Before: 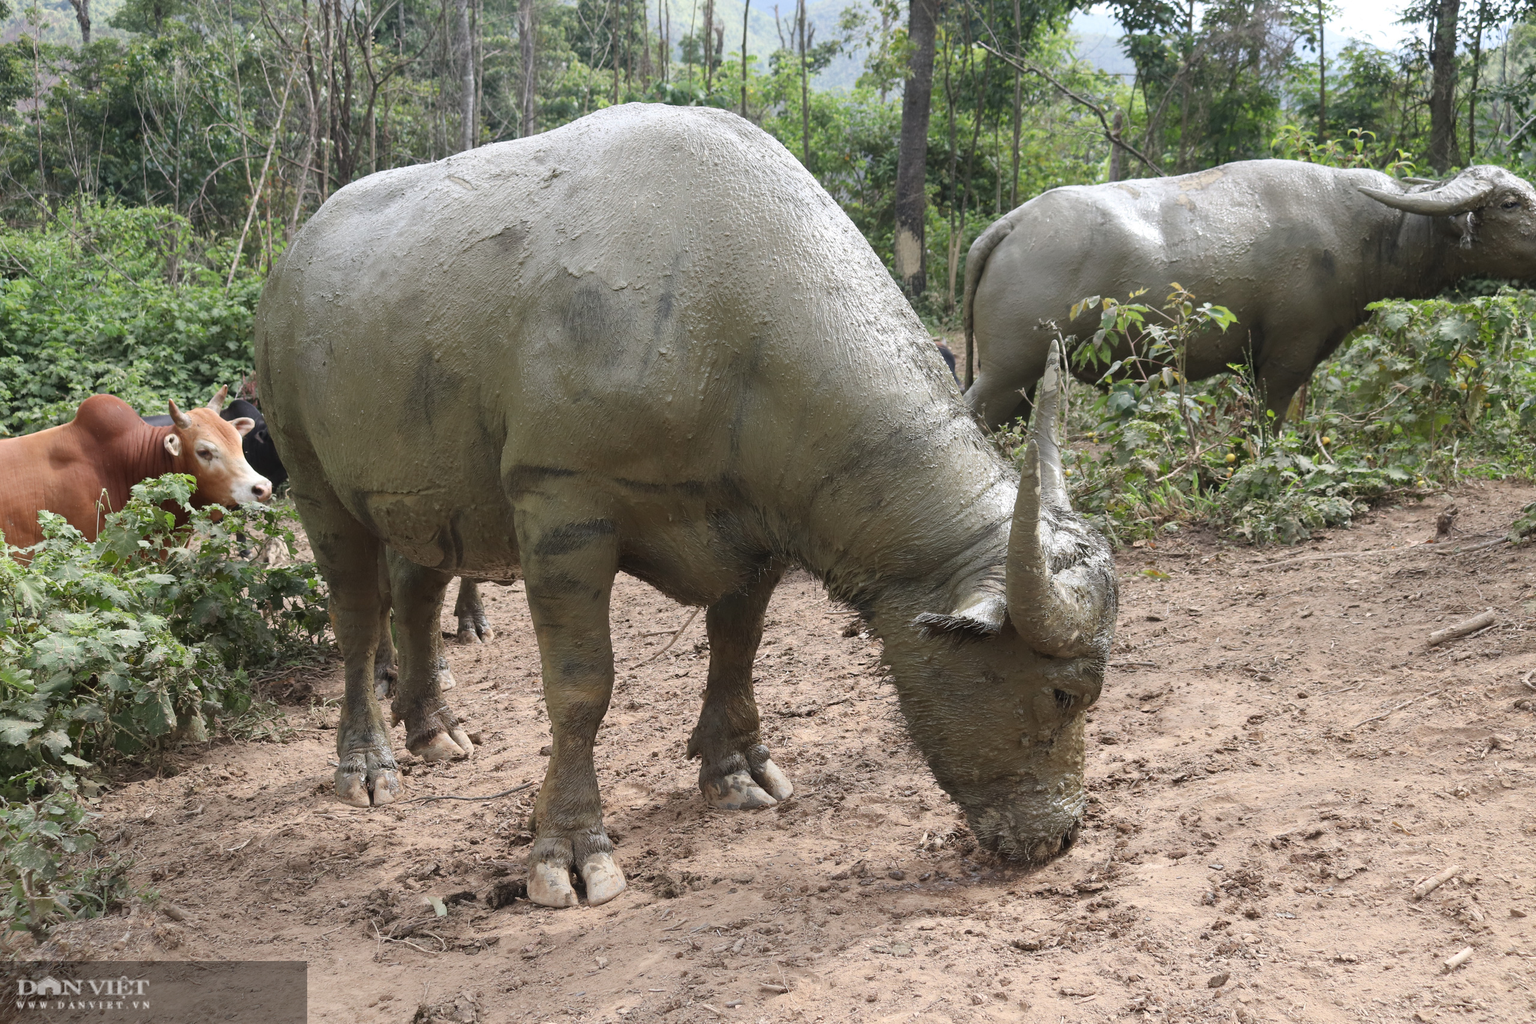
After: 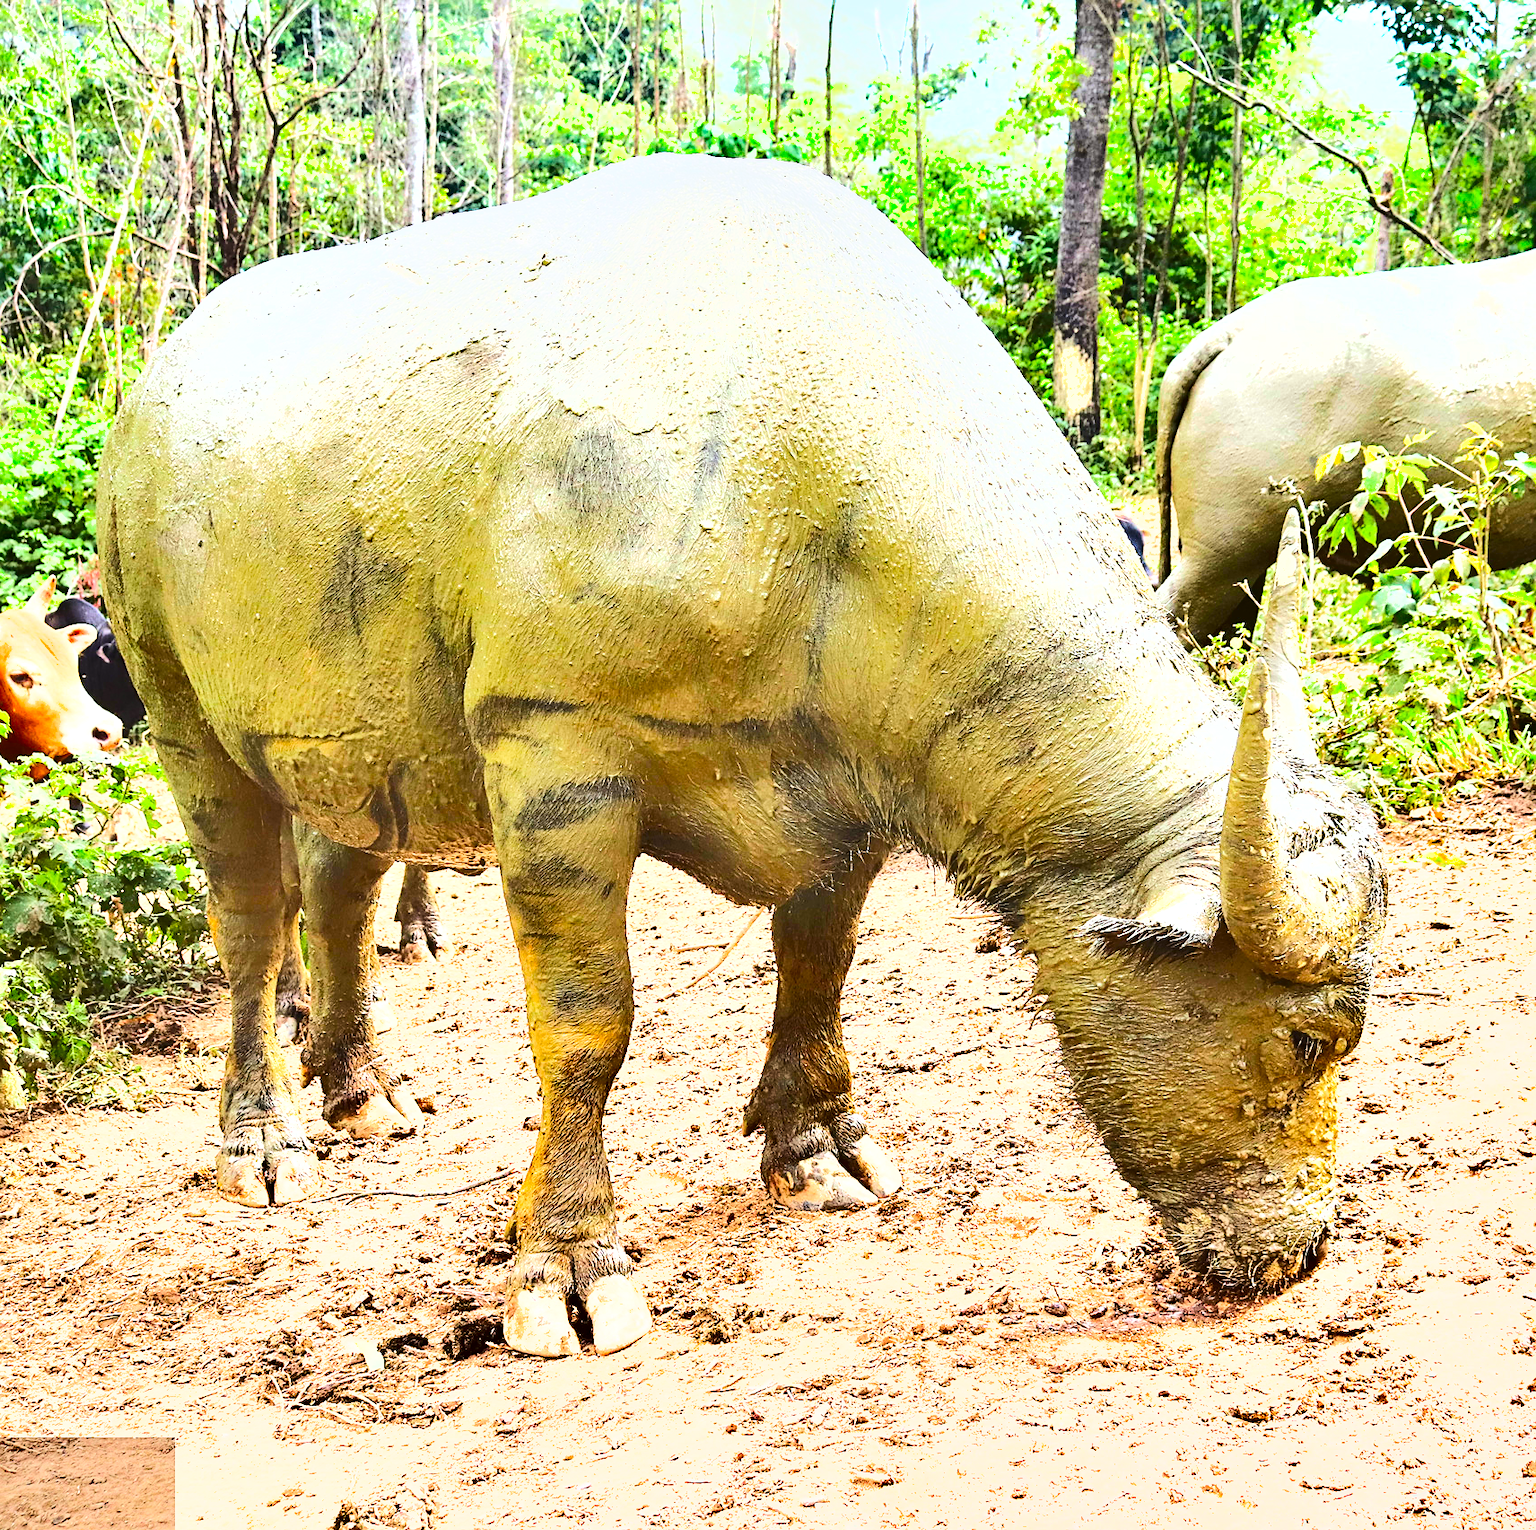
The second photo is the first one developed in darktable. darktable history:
base curve: curves: ch0 [(0, 0) (0.028, 0.03) (0.121, 0.232) (0.46, 0.748) (0.859, 0.968) (1, 1)]
exposure: black level correction 0.001, exposure 2.504 EV, compensate highlight preservation false
crop and rotate: left 12.403%, right 20.716%
color balance rgb: power › luminance 0.921%, power › chroma 0.425%, power › hue 31.2°, linear chroma grading › global chroma 24.403%, perceptual saturation grading › global saturation 30.638%
shadows and highlights: white point adjustment -3.49, highlights -63.71, highlights color adjustment 39.16%, soften with gaussian
sharpen: on, module defaults
